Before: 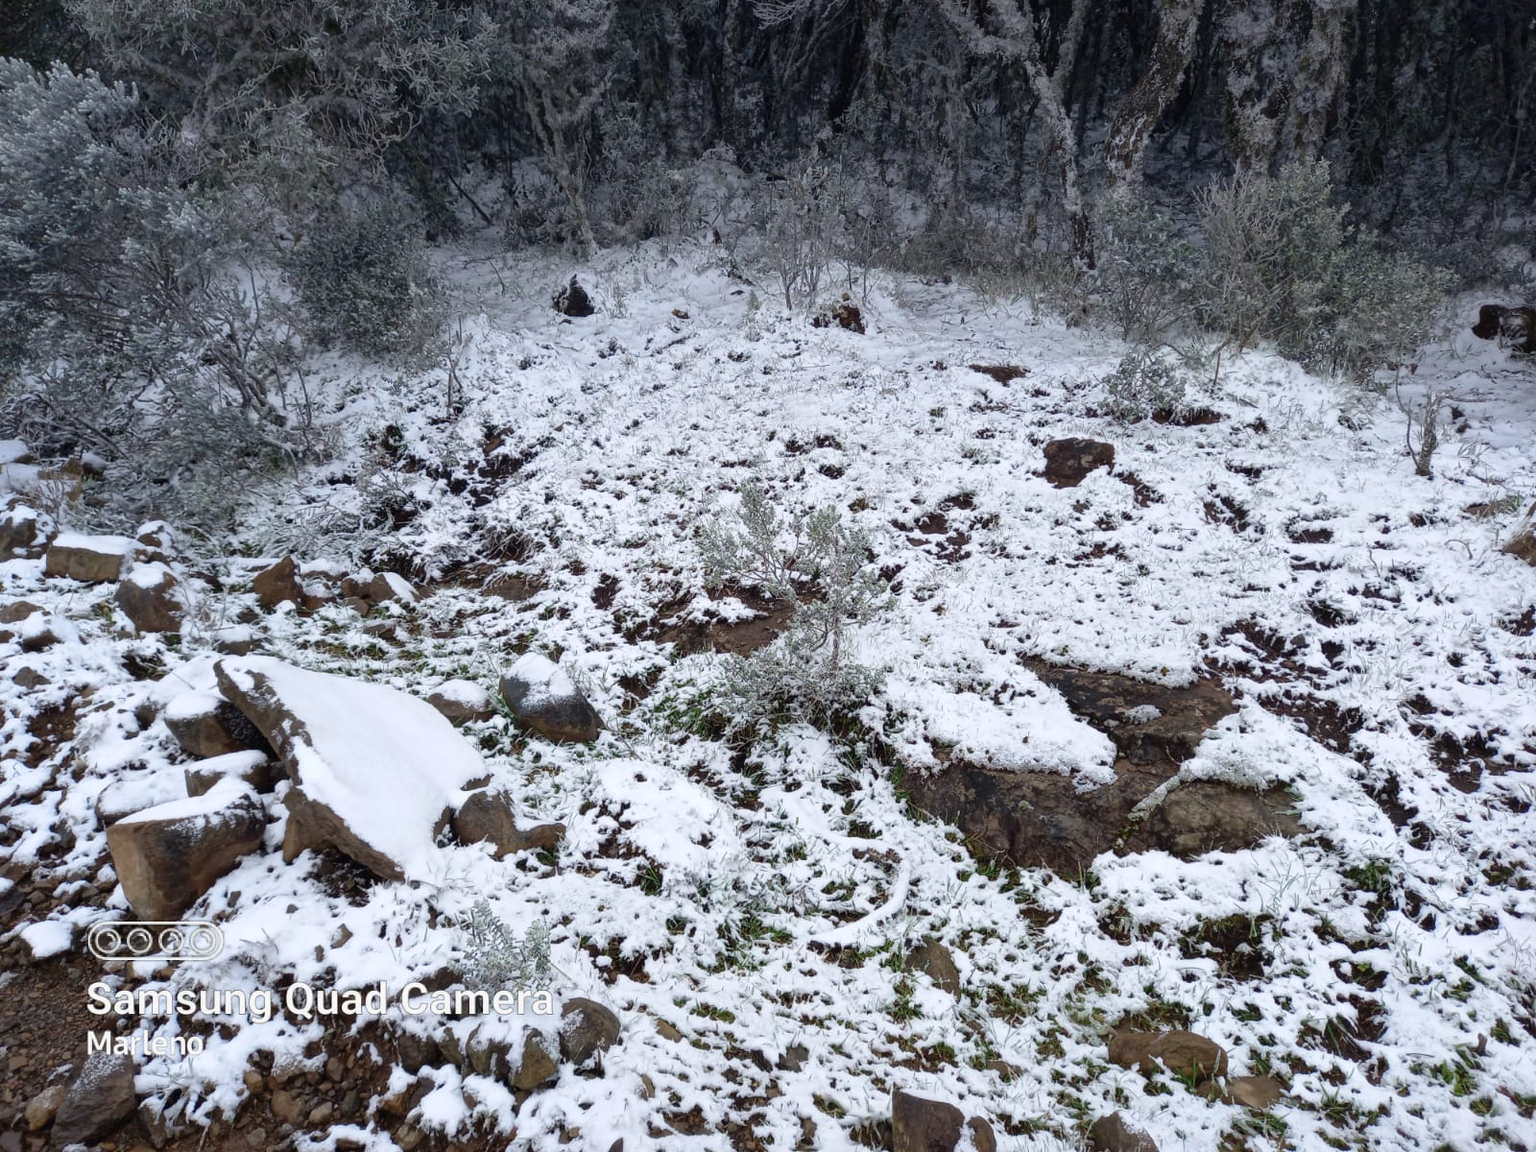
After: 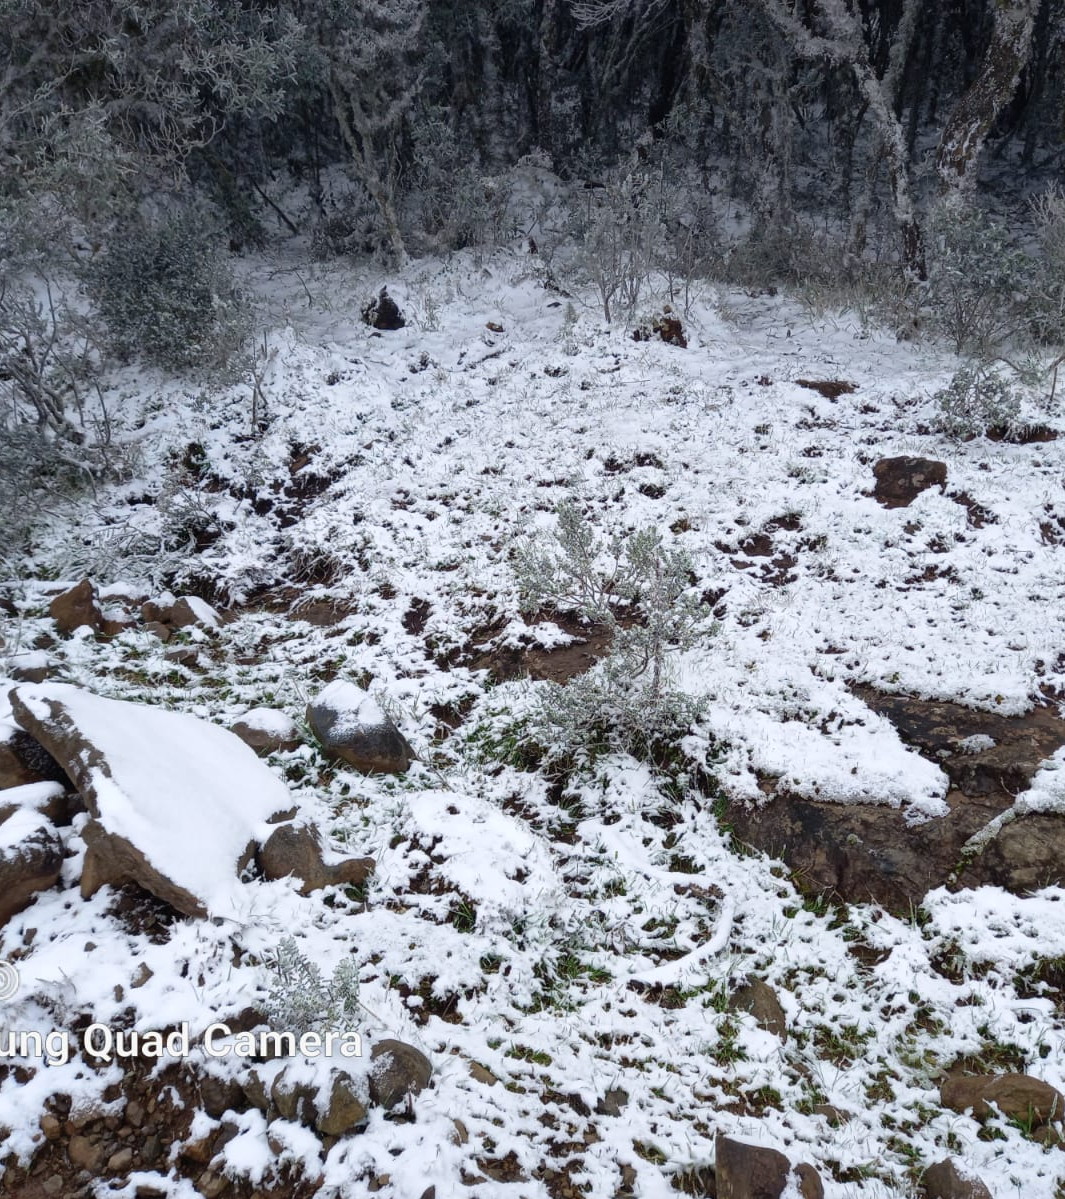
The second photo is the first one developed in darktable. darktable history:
crop and rotate: left 13.472%, right 19.93%
